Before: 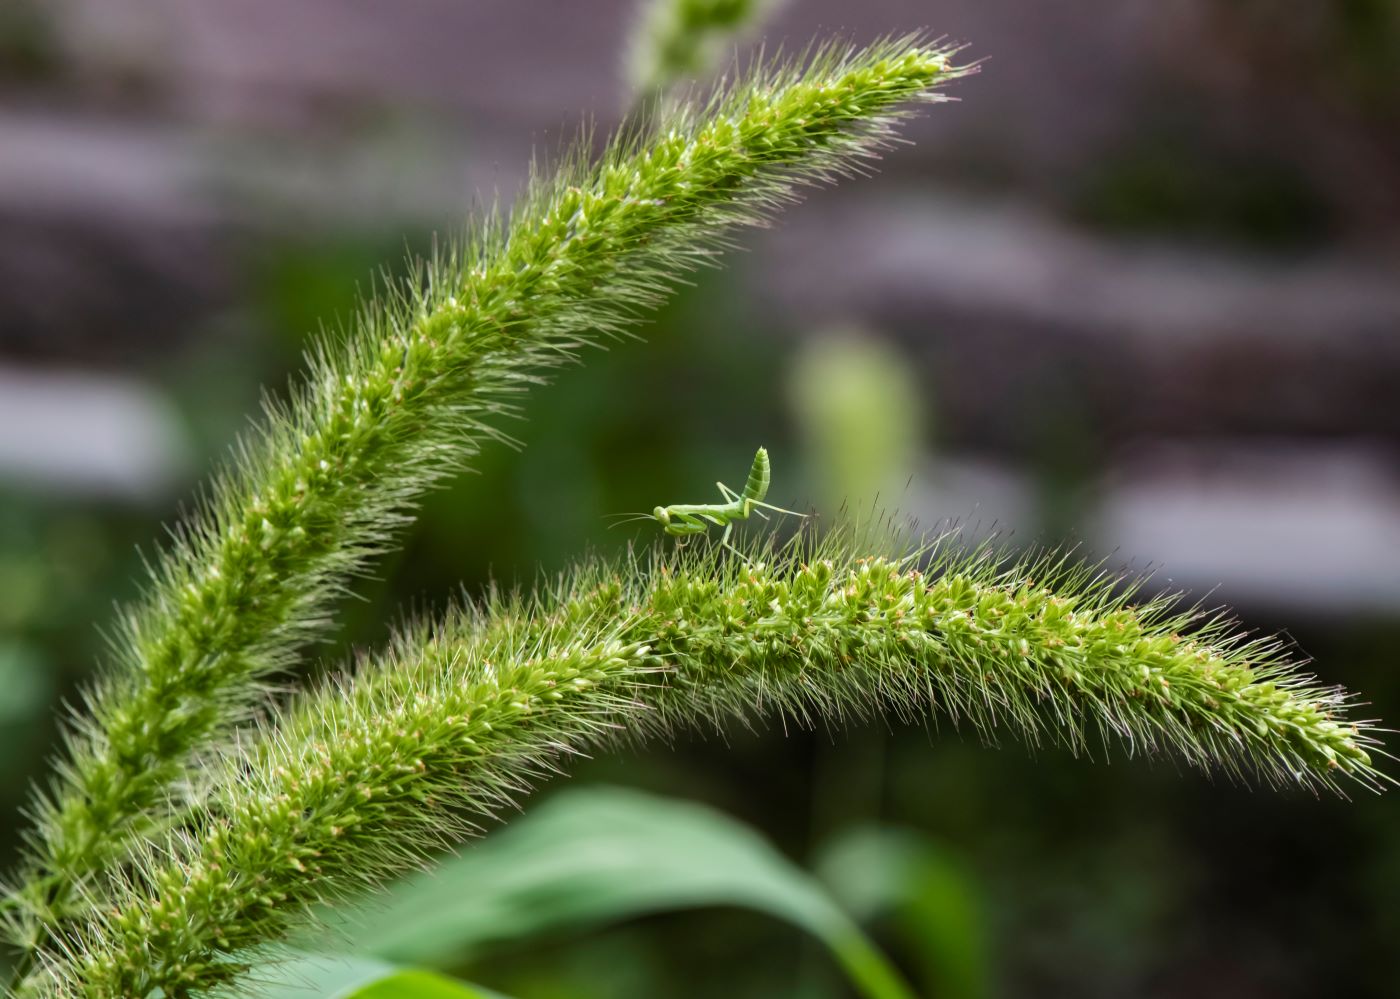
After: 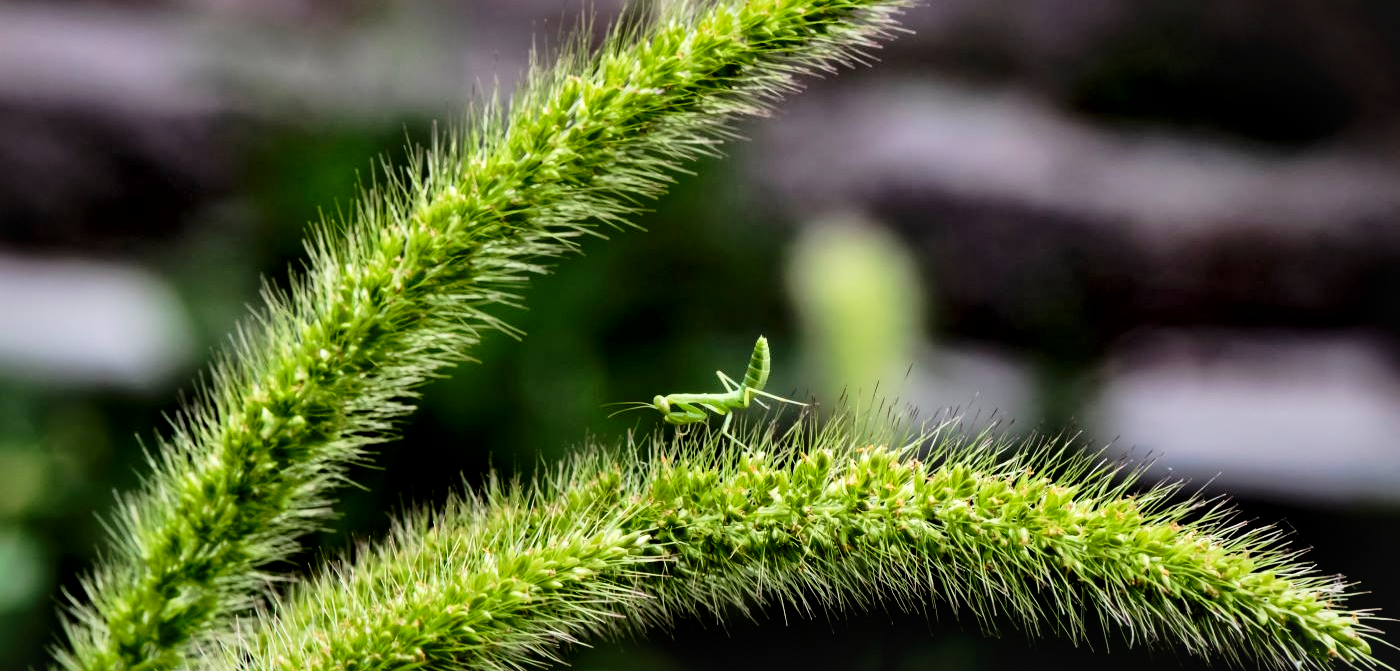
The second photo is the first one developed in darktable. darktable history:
local contrast: mode bilateral grid, contrast 69, coarseness 74, detail 180%, midtone range 0.2
filmic rgb: black relative exposure -8.48 EV, white relative exposure 4.68 EV, threshold 3.06 EV, hardness 3.81, color science v6 (2022), enable highlight reconstruction true
crop: top 11.136%, bottom 21.676%
tone curve: curves: ch0 [(0, 0) (0.003, 0.047) (0.011, 0.047) (0.025, 0.047) (0.044, 0.049) (0.069, 0.051) (0.1, 0.062) (0.136, 0.086) (0.177, 0.125) (0.224, 0.178) (0.277, 0.246) (0.335, 0.324) (0.399, 0.407) (0.468, 0.48) (0.543, 0.57) (0.623, 0.675) (0.709, 0.772) (0.801, 0.876) (0.898, 0.963) (1, 1)], preserve colors none
